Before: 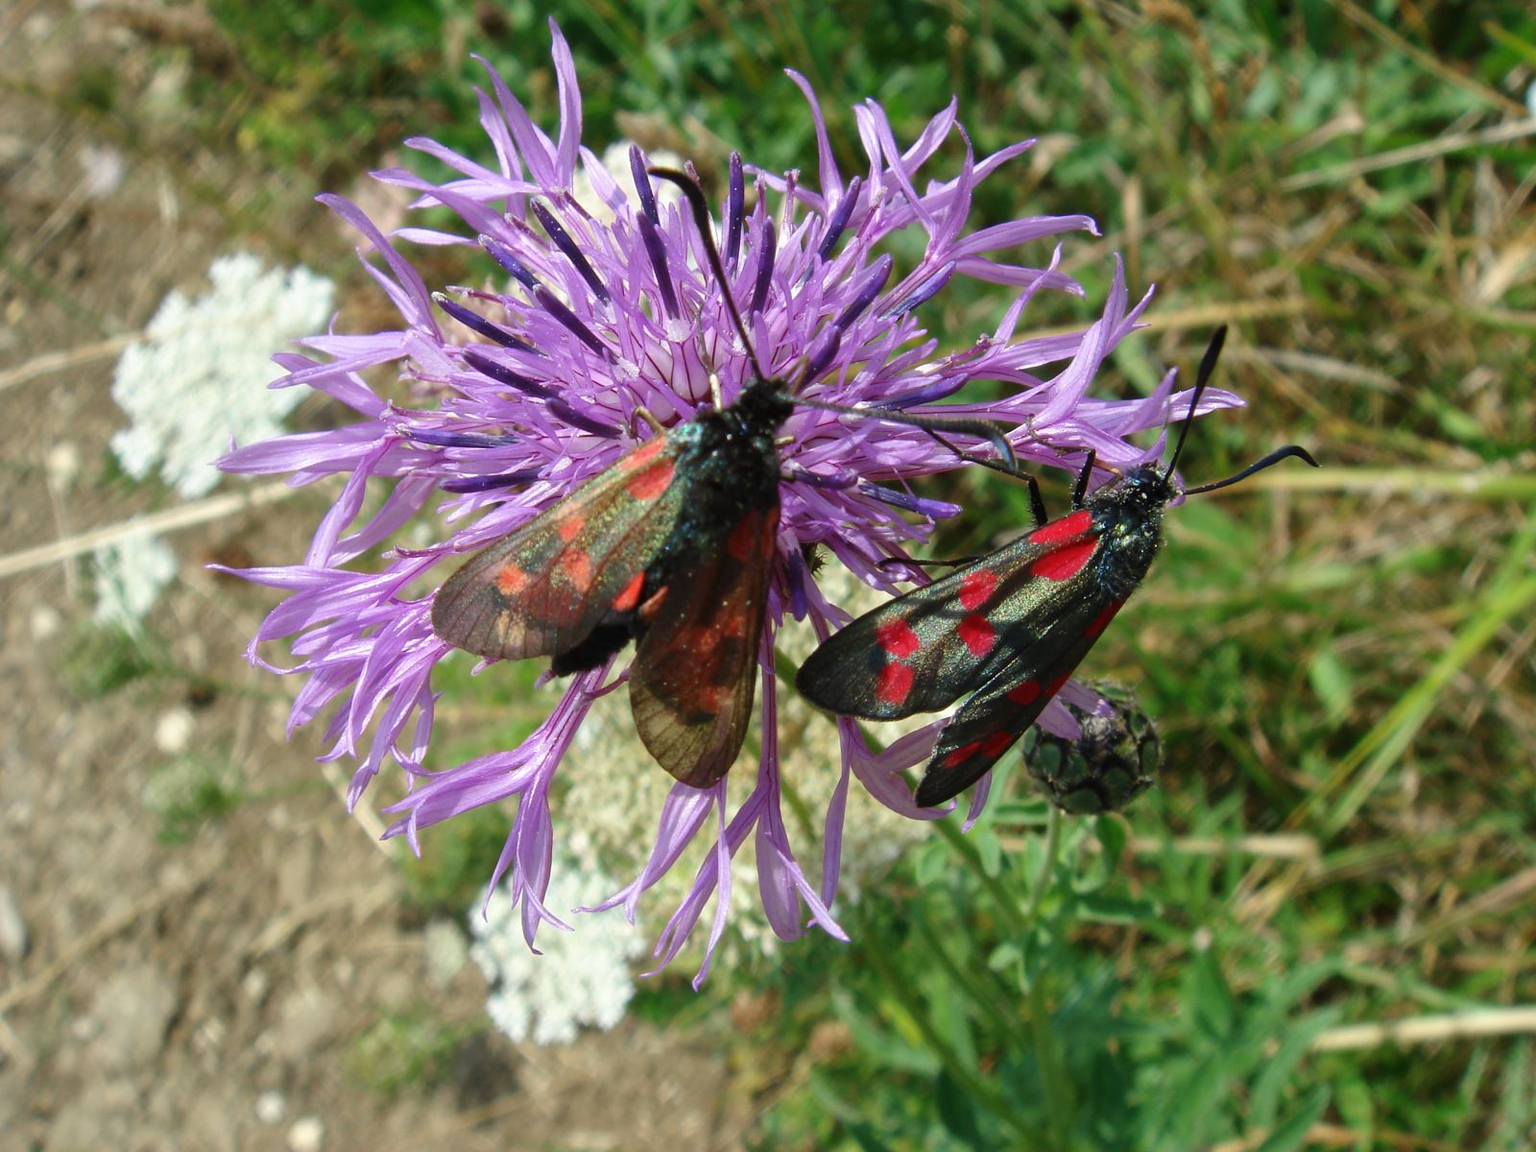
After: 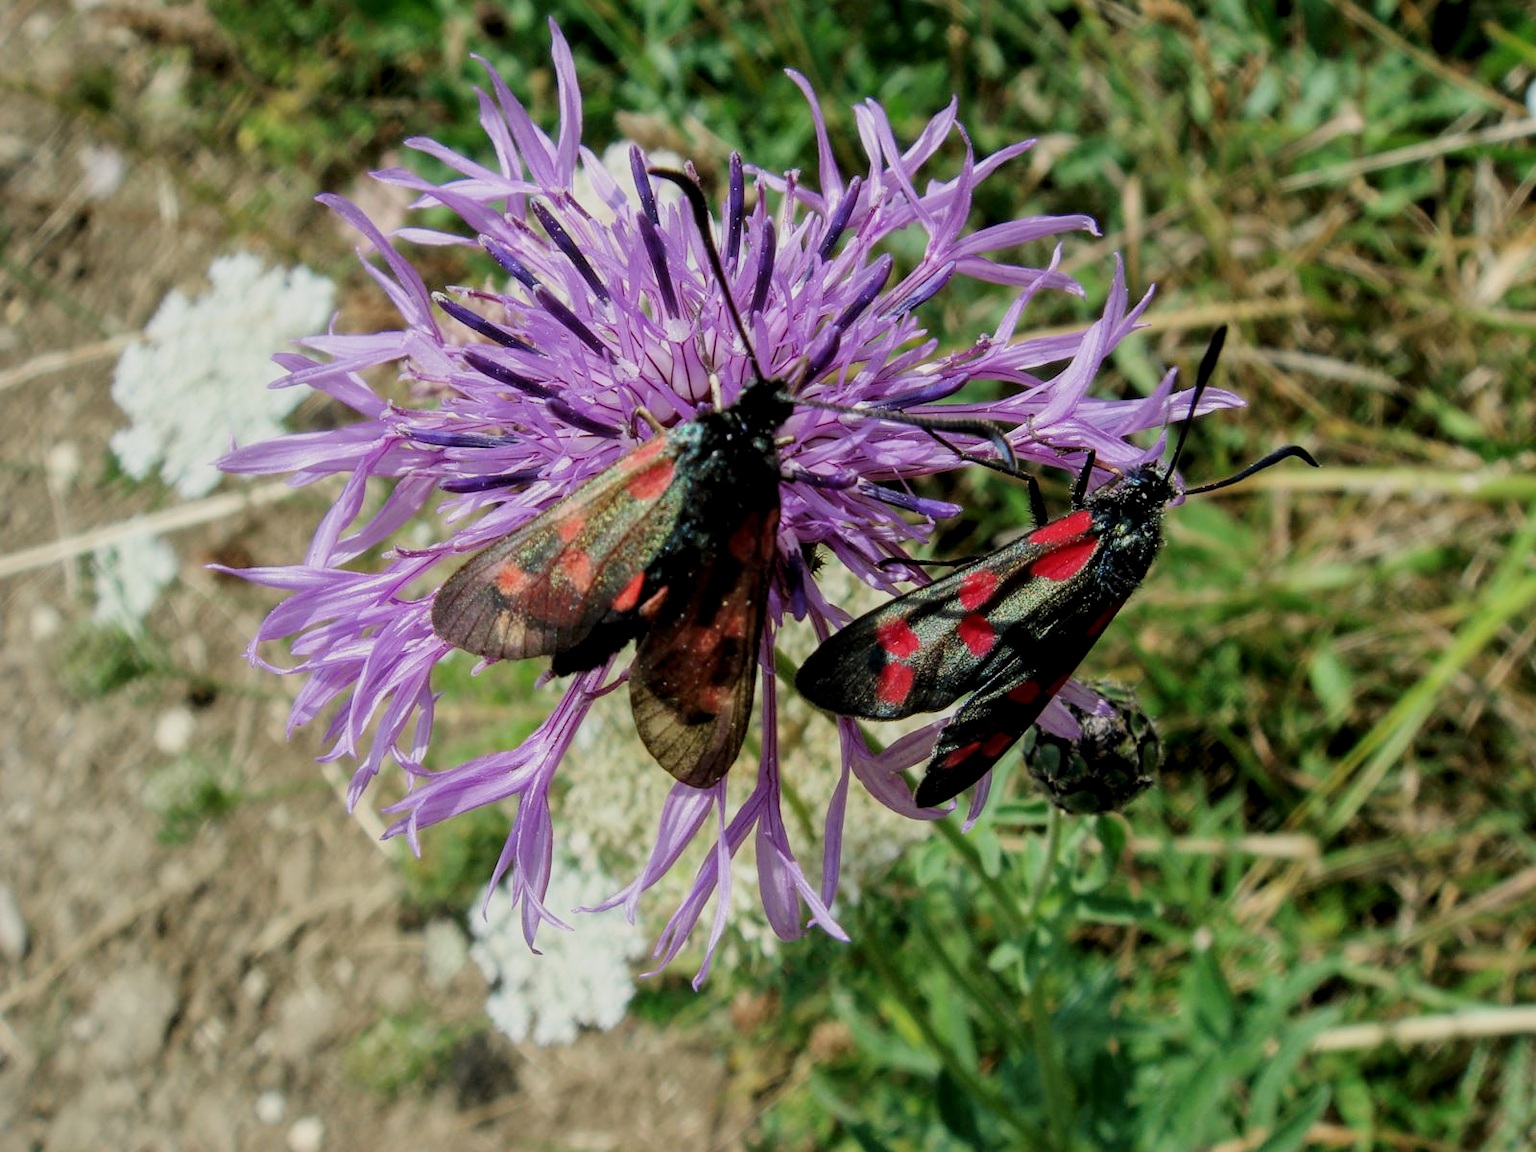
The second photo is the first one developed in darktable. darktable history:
filmic rgb: black relative exposure -9.22 EV, white relative exposure 6.77 EV, hardness 3.07, contrast 1.05
local contrast: detail 130%
